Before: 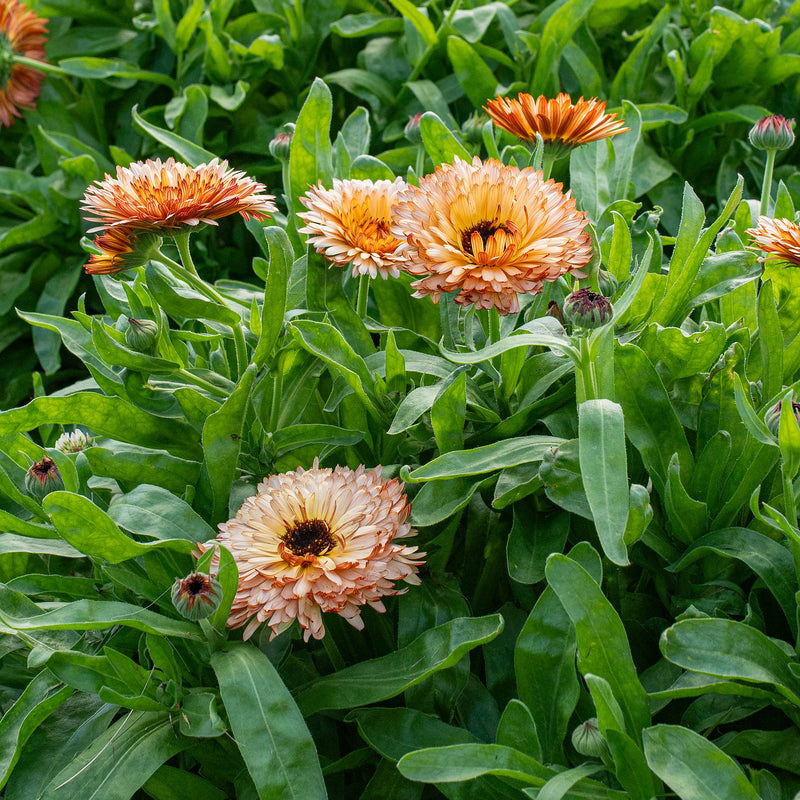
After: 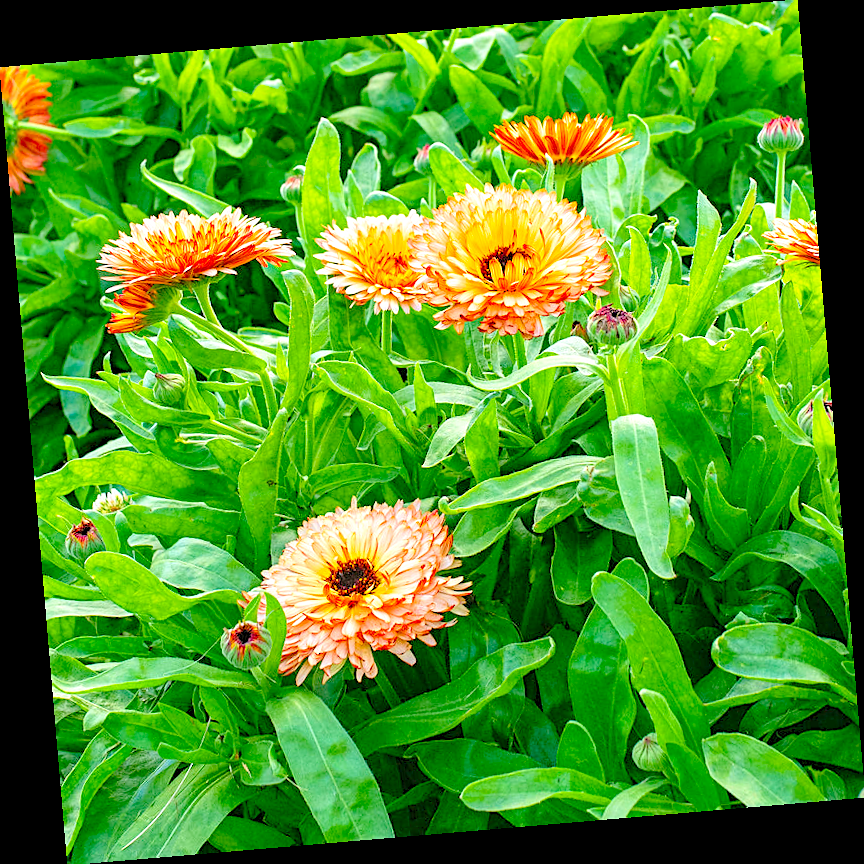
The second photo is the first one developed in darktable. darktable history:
sharpen: on, module defaults
rotate and perspective: rotation -4.86°, automatic cropping off
levels: levels [0.008, 0.318, 0.836]
color balance rgb: perceptual saturation grading › global saturation 34.05%, global vibrance 5.56%
